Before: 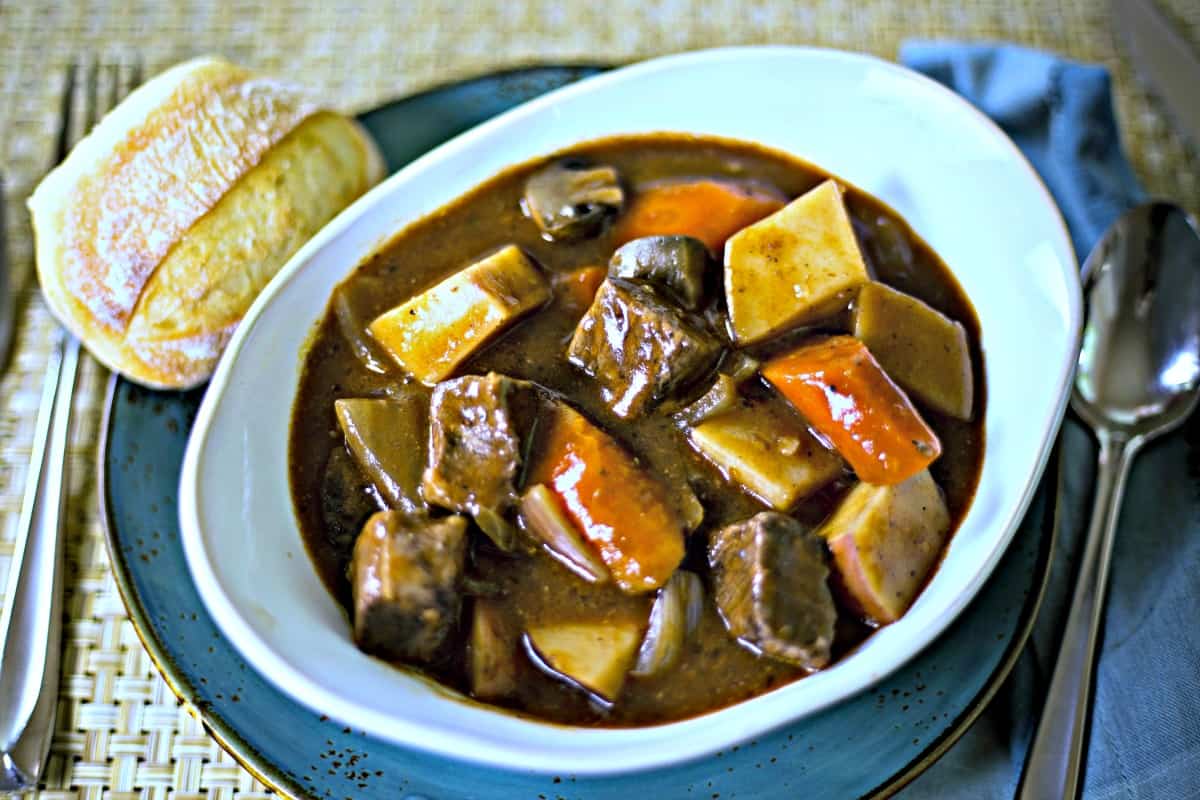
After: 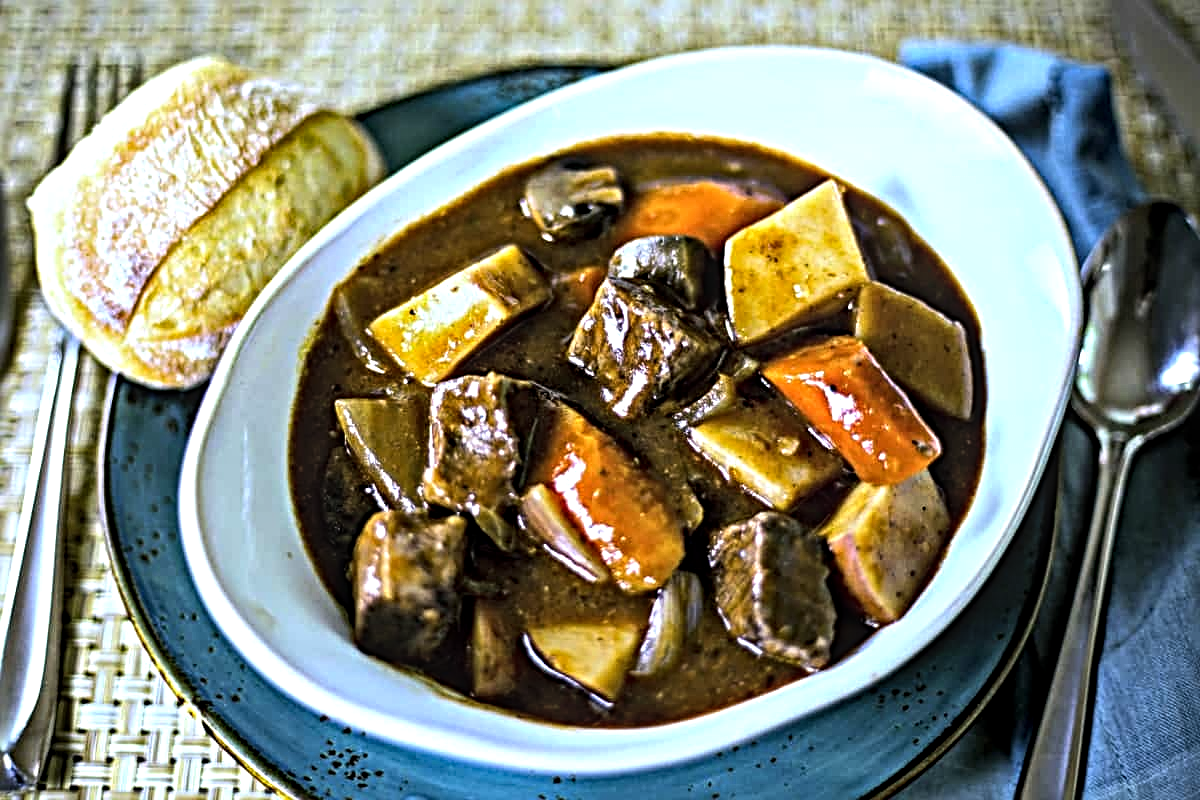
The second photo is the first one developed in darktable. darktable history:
local contrast: detail 130%
shadows and highlights: shadows 36.7, highlights -27.34, soften with gaussian
sharpen: radius 3.98
tone equalizer: -8 EV -0.778 EV, -7 EV -0.736 EV, -6 EV -0.616 EV, -5 EV -0.368 EV, -3 EV 0.403 EV, -2 EV 0.6 EV, -1 EV 0.691 EV, +0 EV 0.774 EV, edges refinement/feathering 500, mask exposure compensation -1.57 EV, preserve details no
exposure: exposure -0.337 EV, compensate exposure bias true, compensate highlight preservation false
